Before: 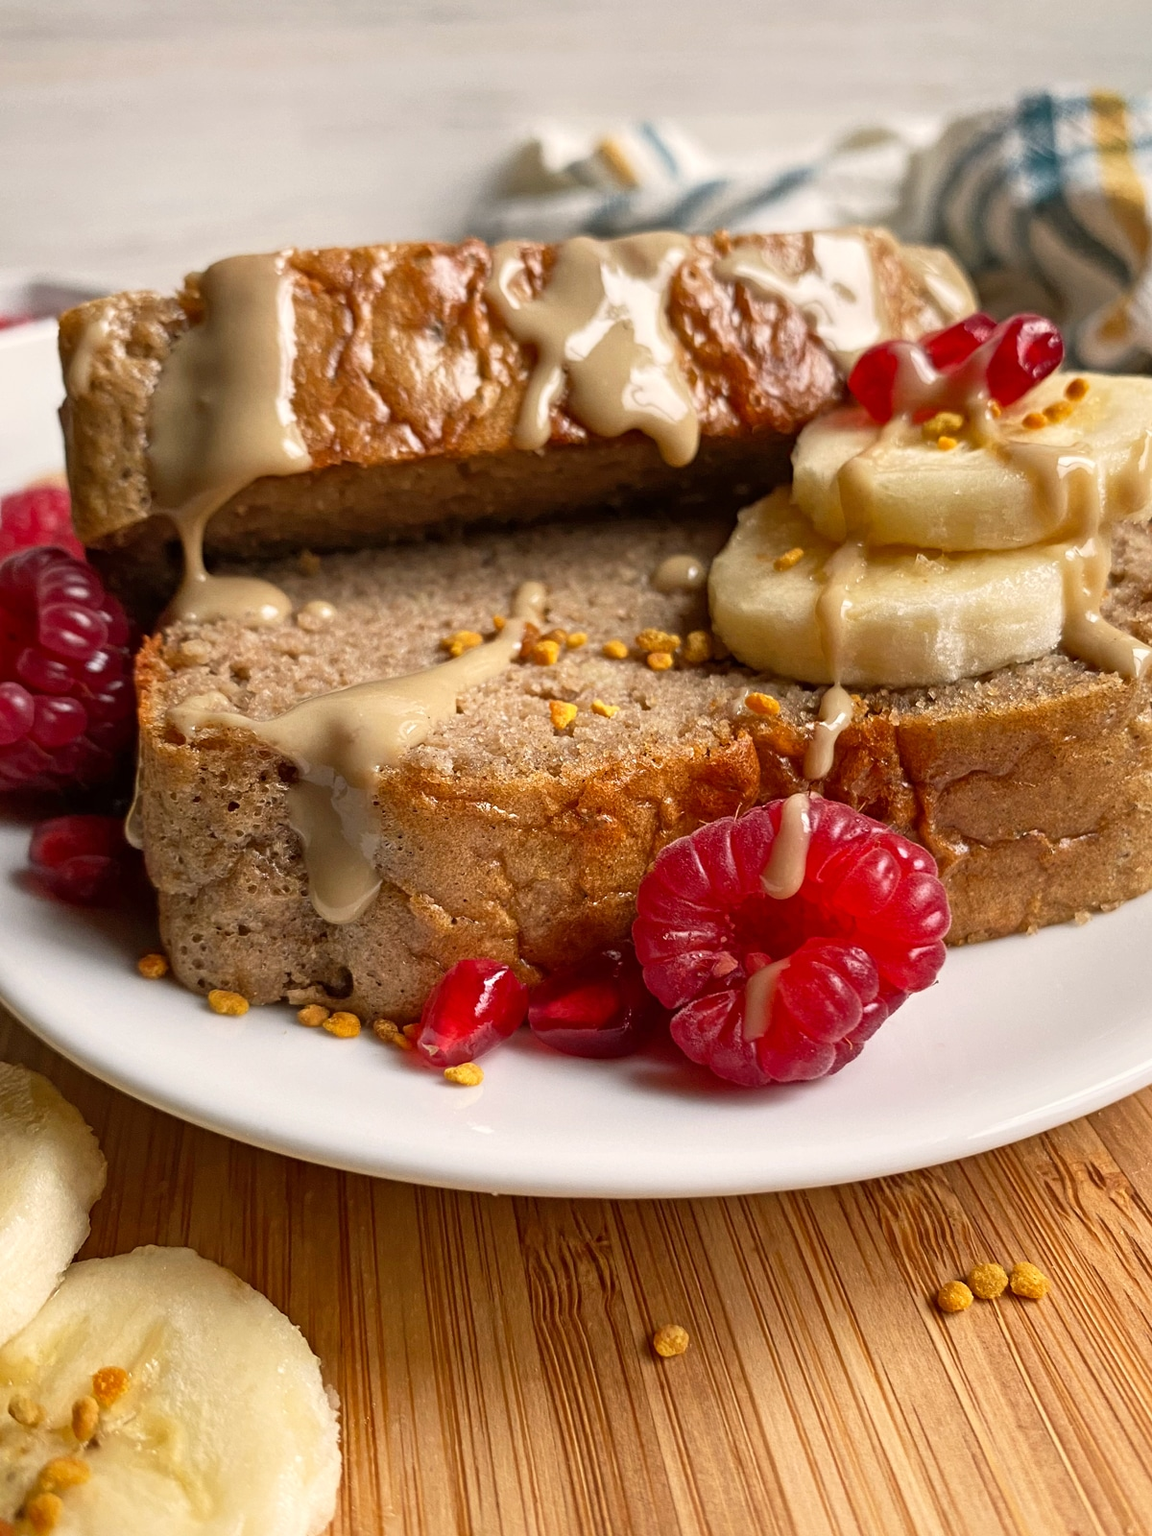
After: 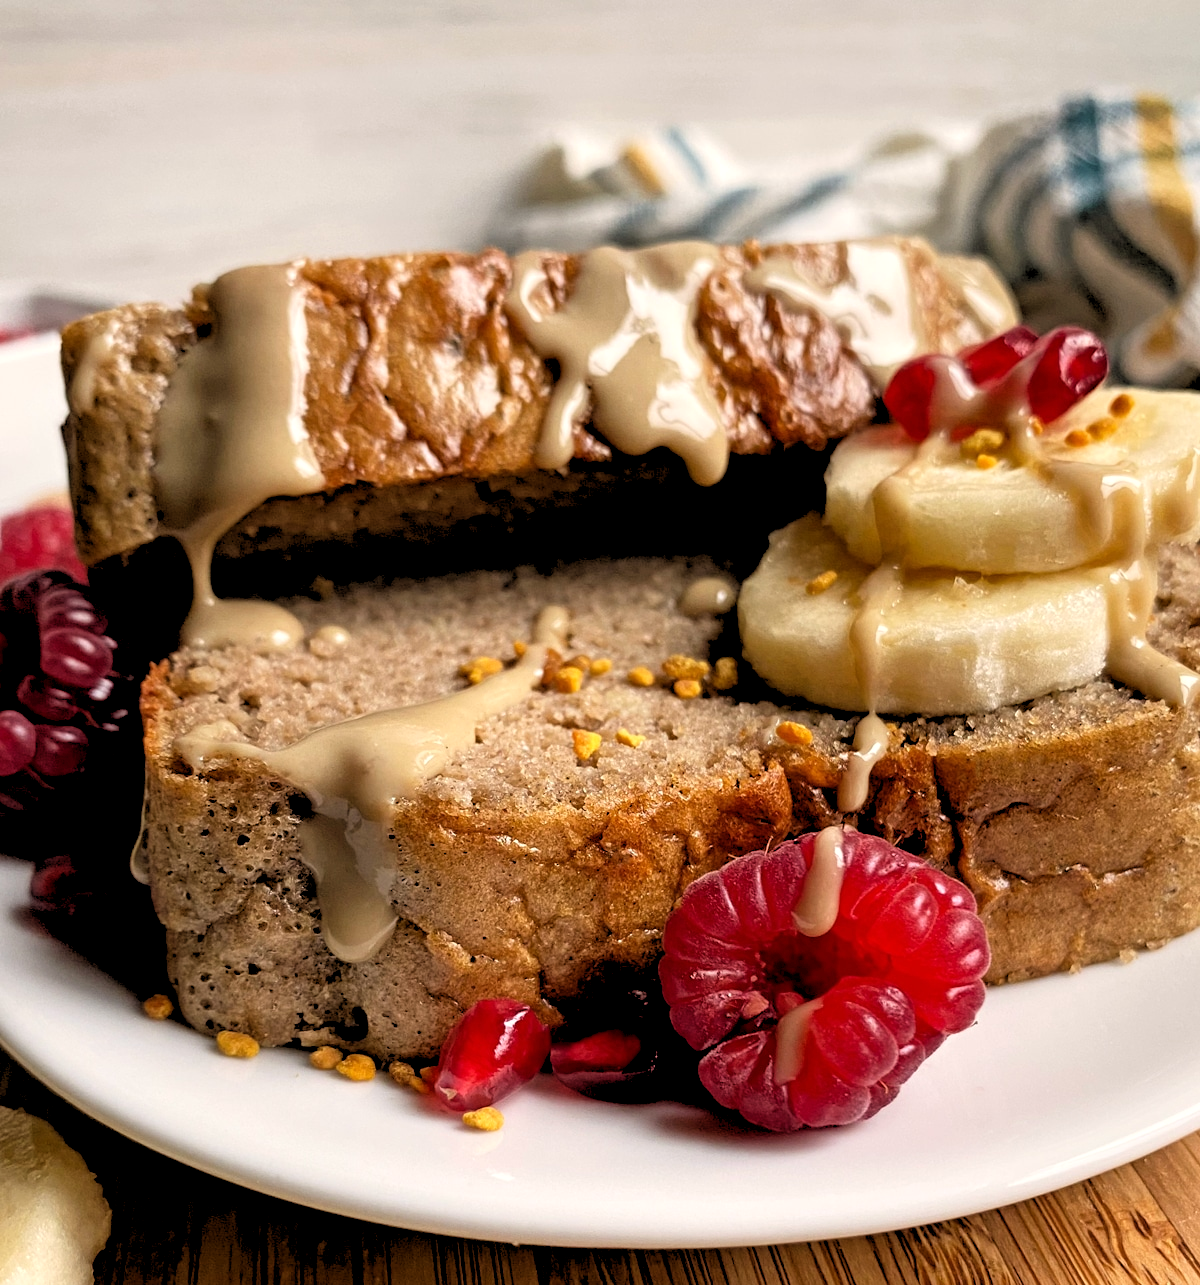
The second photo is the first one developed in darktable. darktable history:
crop: bottom 19.644%
rgb levels: levels [[0.029, 0.461, 0.922], [0, 0.5, 1], [0, 0.5, 1]]
